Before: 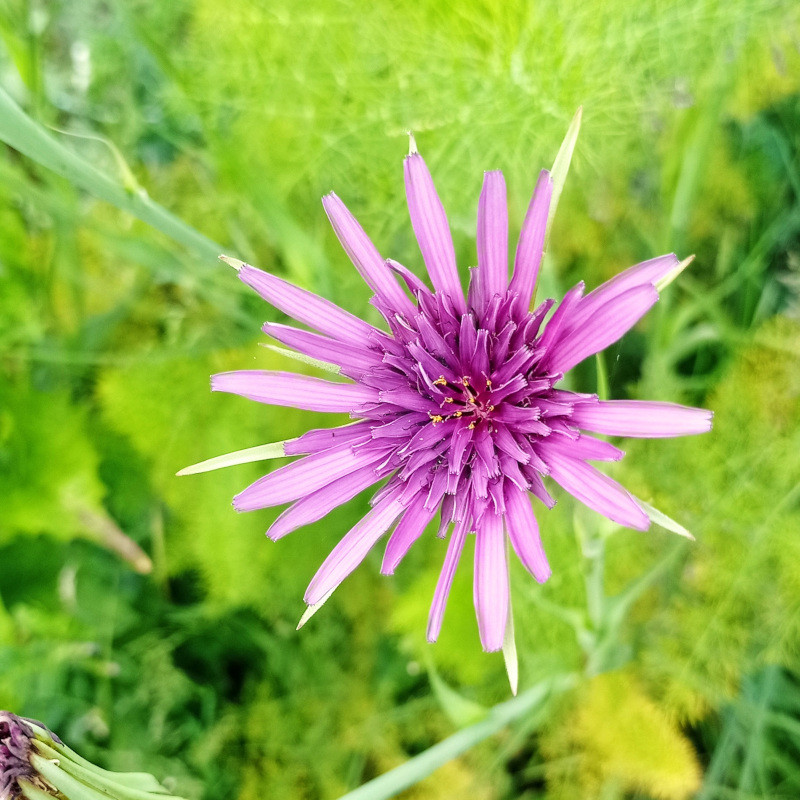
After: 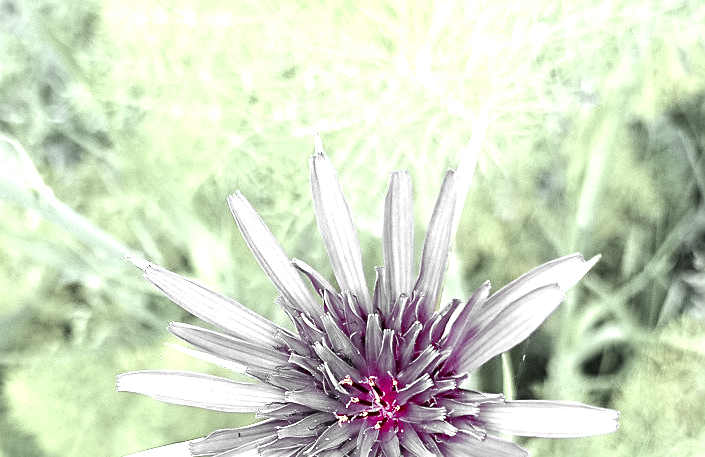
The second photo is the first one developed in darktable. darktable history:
sharpen: on, module defaults
color zones: curves: ch1 [(0, 0.831) (0.08, 0.771) (0.157, 0.268) (0.241, 0.207) (0.562, -0.005) (0.714, -0.013) (0.876, 0.01) (1, 0.831)]
contrast equalizer: octaves 7, y [[0.6 ×6], [0.55 ×6], [0 ×6], [0 ×6], [0 ×6]], mix 0.35
exposure: black level correction -0.002, exposure 0.54 EV, compensate highlight preservation false
crop and rotate: left 11.812%, bottom 42.776%
color balance: mode lift, gamma, gain (sRGB), lift [0.997, 0.979, 1.021, 1.011], gamma [1, 1.084, 0.916, 0.998], gain [1, 0.87, 1.13, 1.101], contrast 4.55%, contrast fulcrum 38.24%, output saturation 104.09%
